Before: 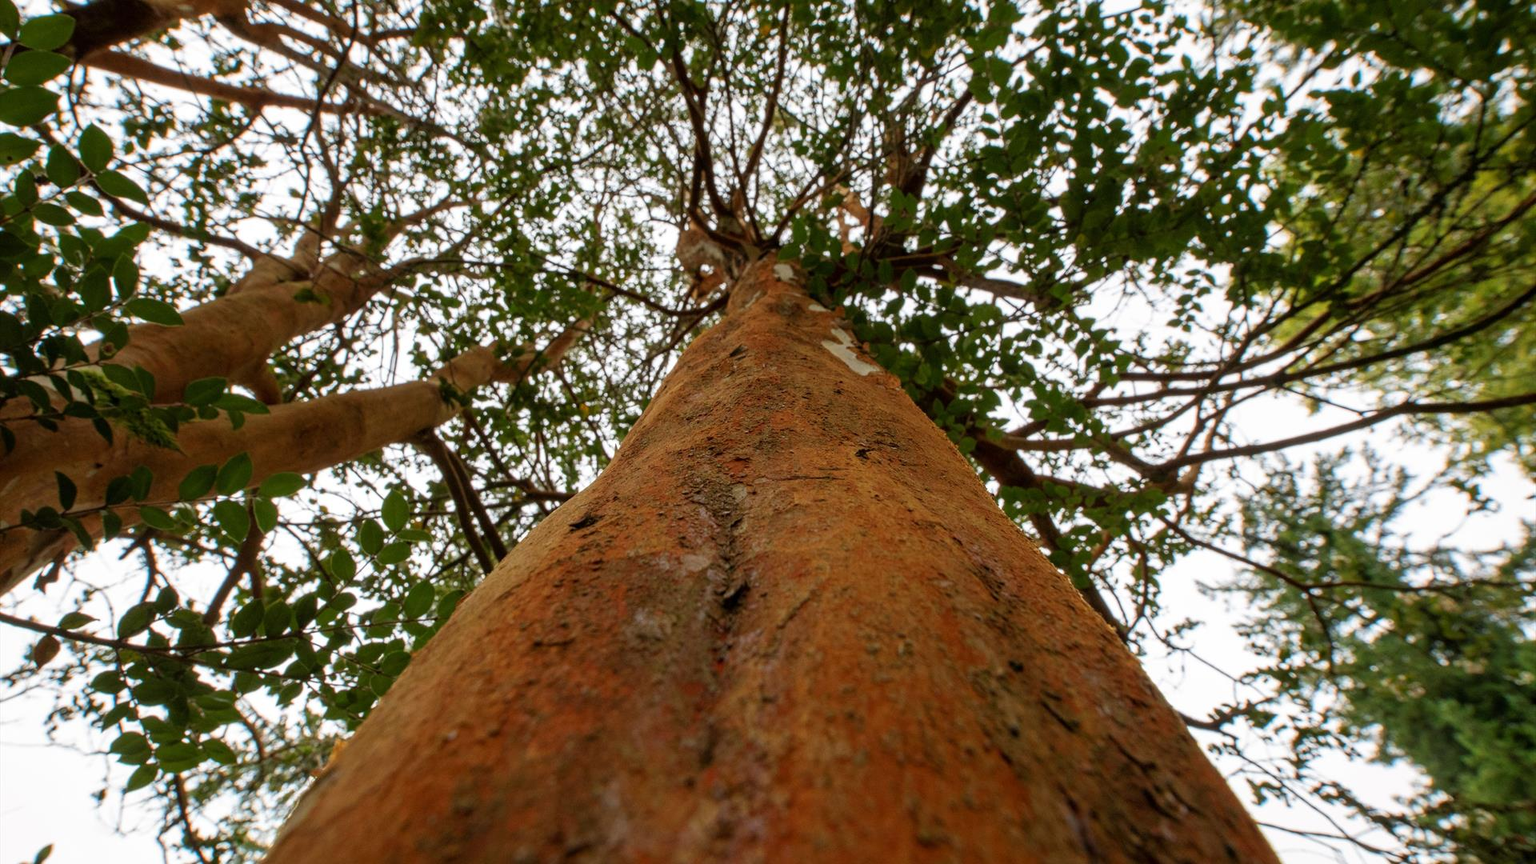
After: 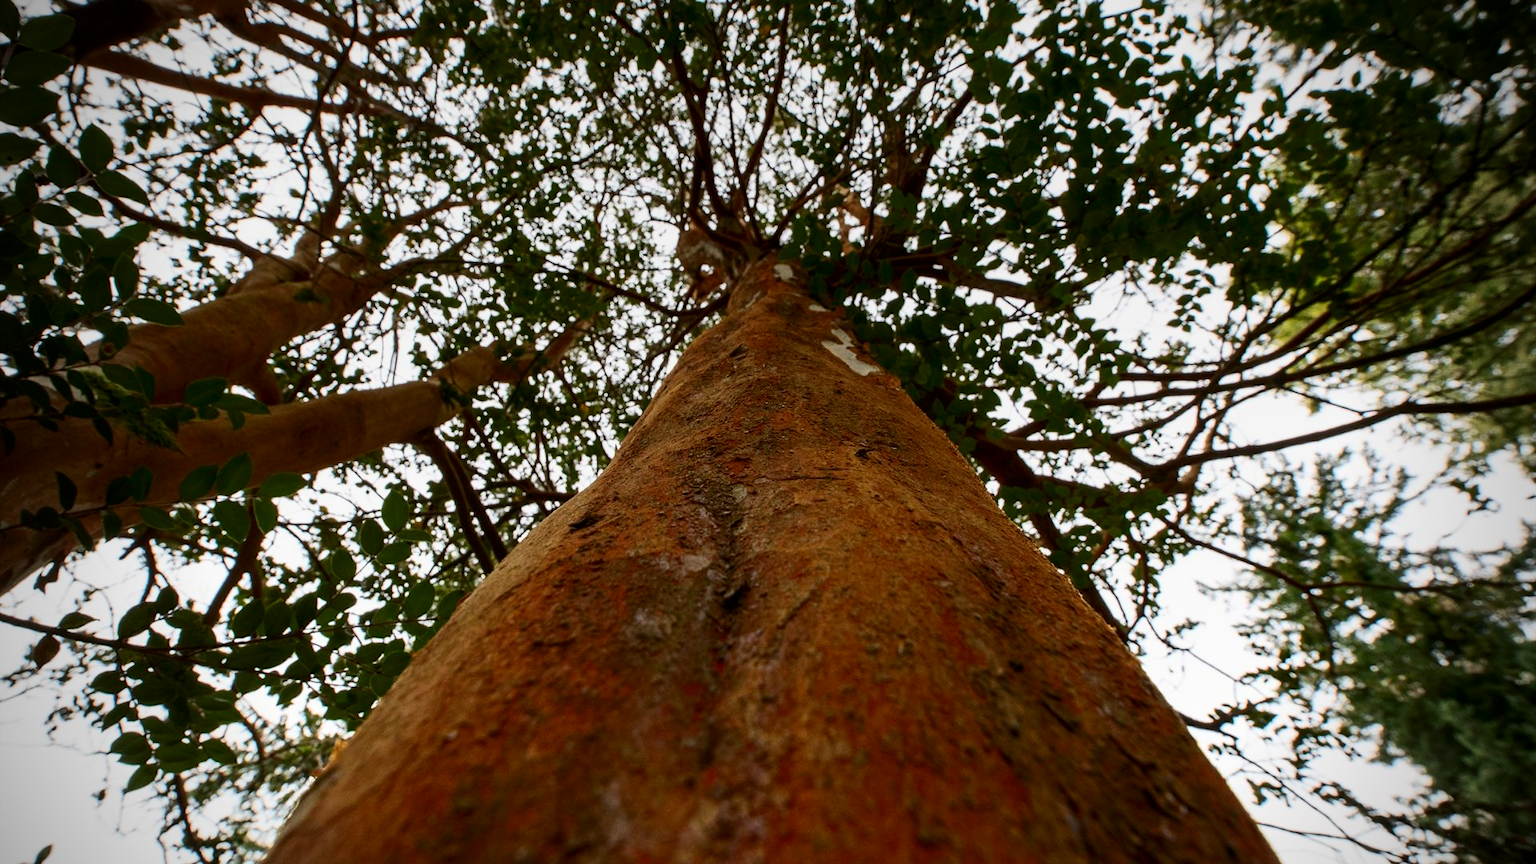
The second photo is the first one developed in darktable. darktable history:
graduated density: on, module defaults
vignetting: fall-off start 75%, brightness -0.692, width/height ratio 1.084
contrast brightness saturation: contrast 0.28
vibrance: vibrance 22%
